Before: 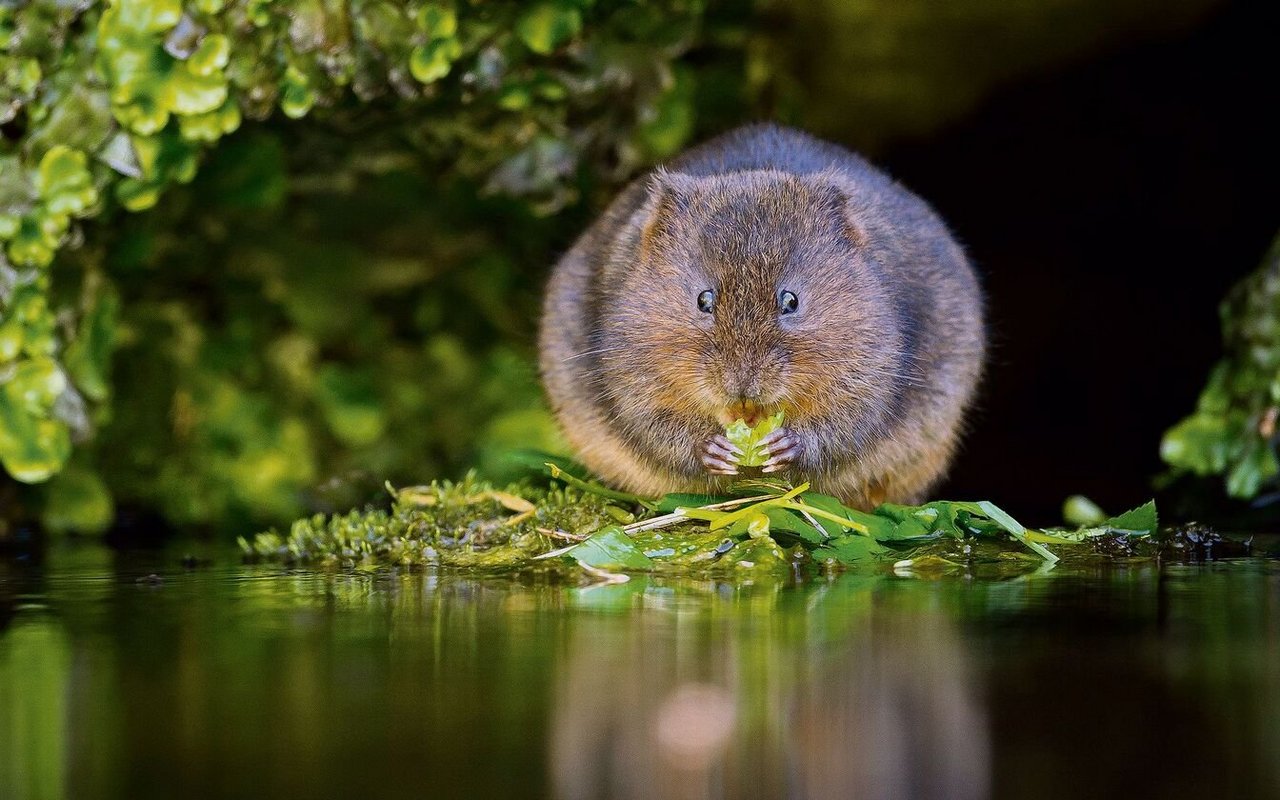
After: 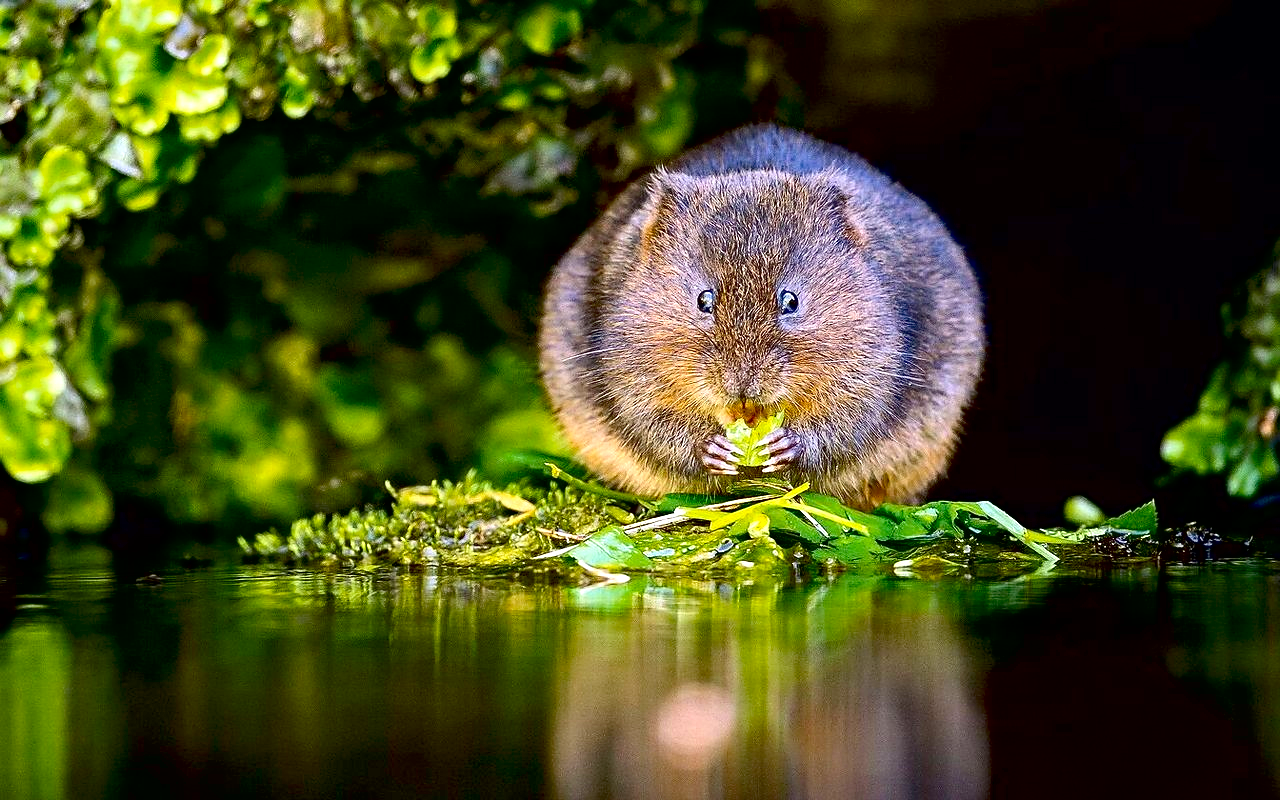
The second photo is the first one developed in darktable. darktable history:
sharpen: radius 1.892, amount 0.416, threshold 1.518
exposure: black level correction 0.011, exposure 0.699 EV, compensate highlight preservation false
contrast brightness saturation: contrast 0.132, brightness -0.062, saturation 0.154
haze removal: compatibility mode true, adaptive false
